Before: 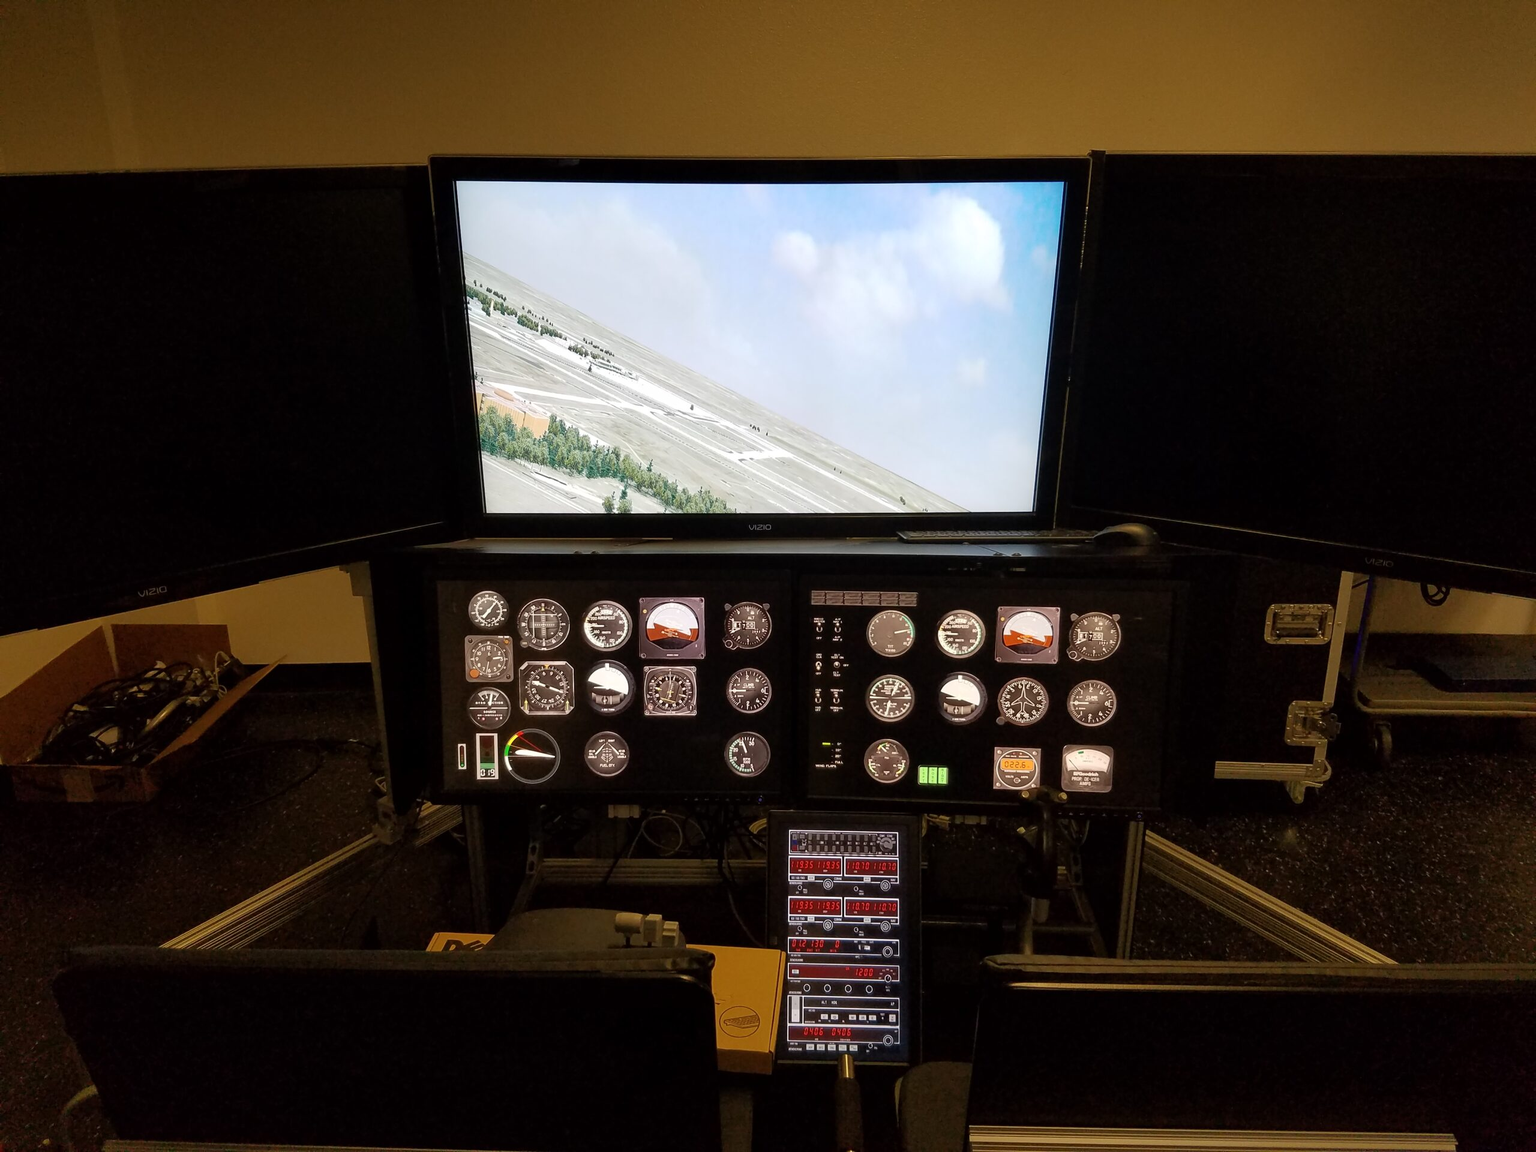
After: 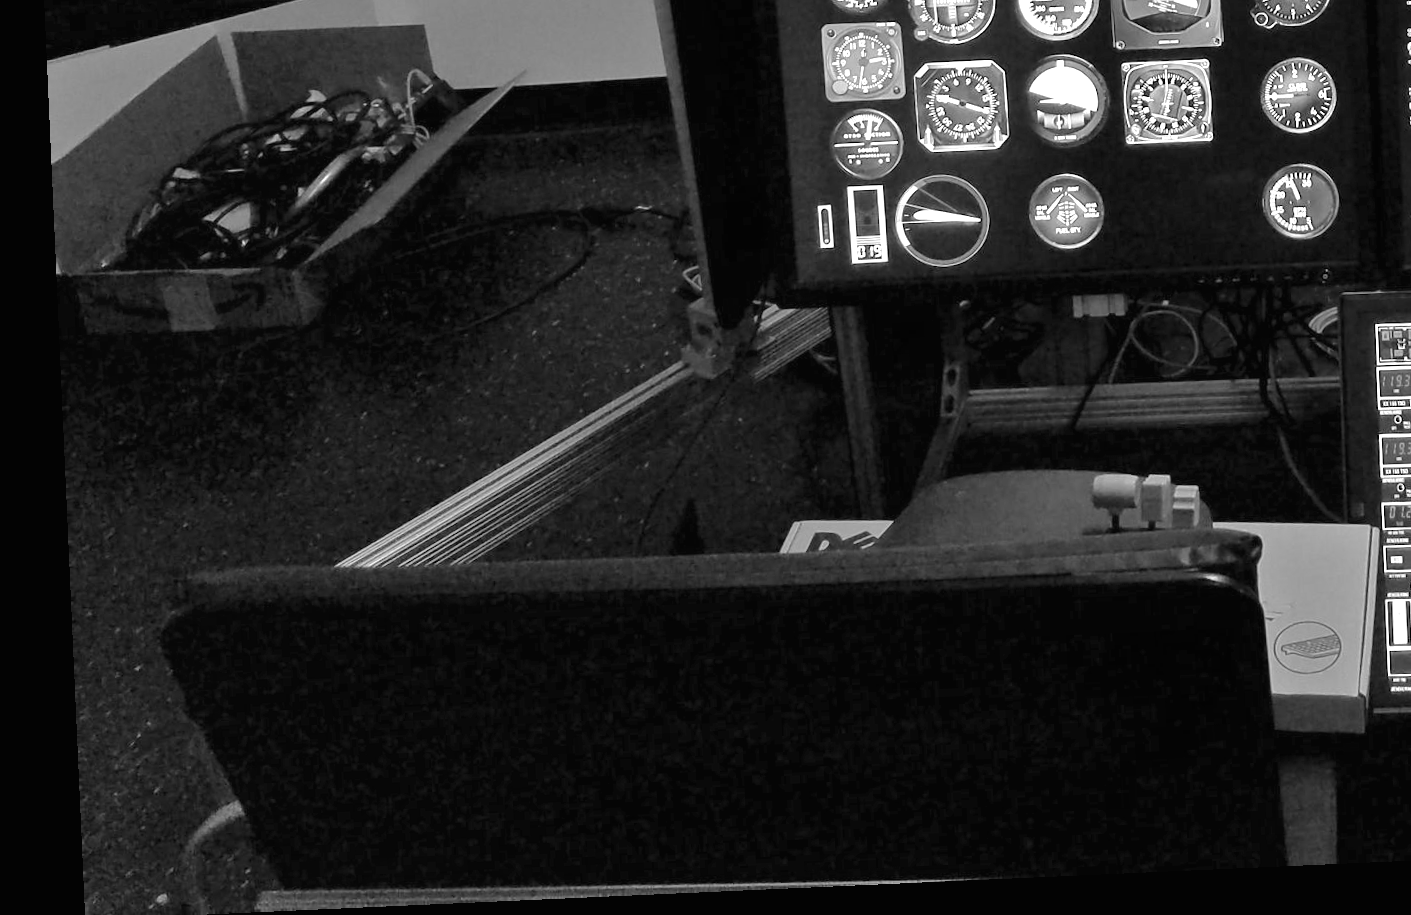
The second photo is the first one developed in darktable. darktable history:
monochrome: on, module defaults
exposure: black level correction 0, exposure 1.45 EV, compensate exposure bias true, compensate highlight preservation false
tone equalizer: on, module defaults
crop and rotate: top 54.778%, right 46.61%, bottom 0.159%
rotate and perspective: rotation -2.56°, automatic cropping off
color correction: highlights a* 19.5, highlights b* -11.53, saturation 1.69
color balance rgb: perceptual saturation grading › global saturation 25%, perceptual brilliance grading › mid-tones 10%, perceptual brilliance grading › shadows 15%, global vibrance 20%
